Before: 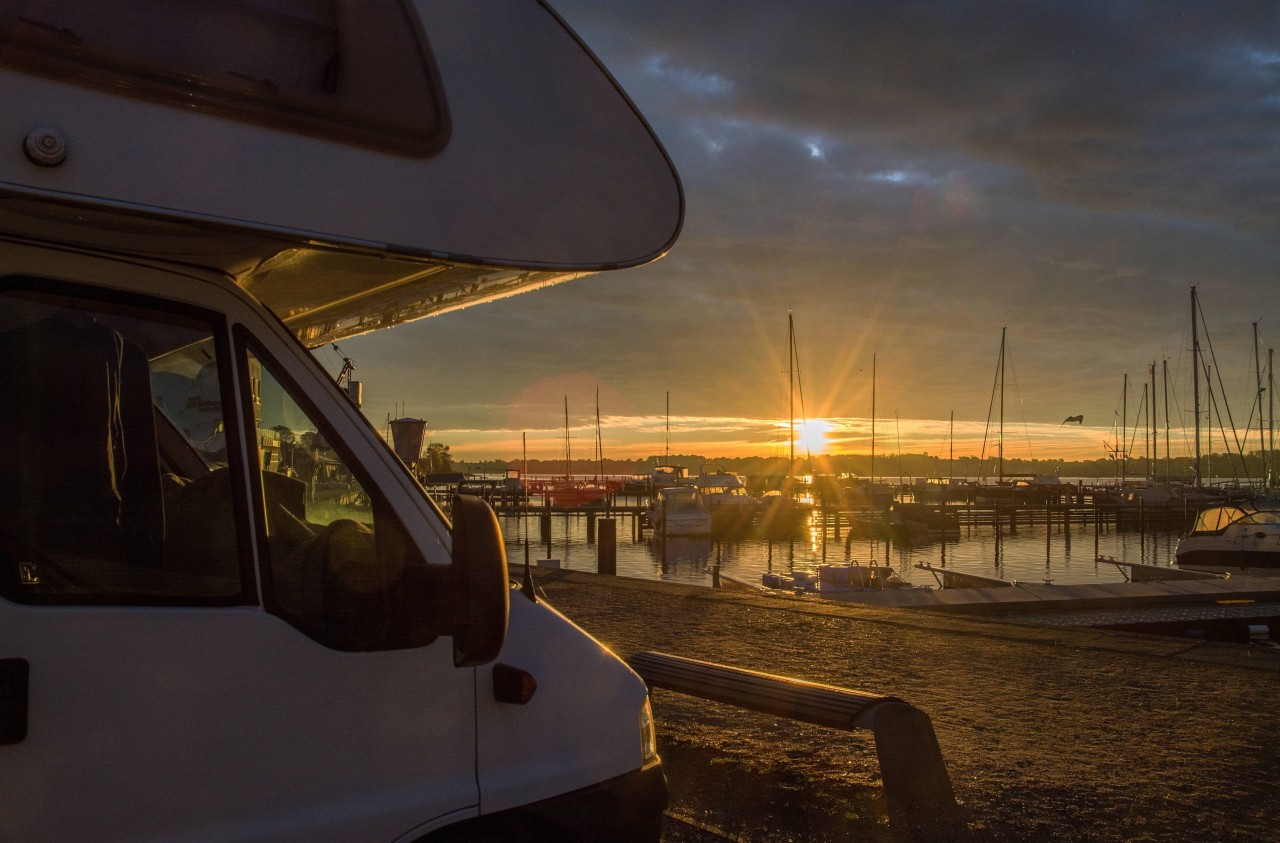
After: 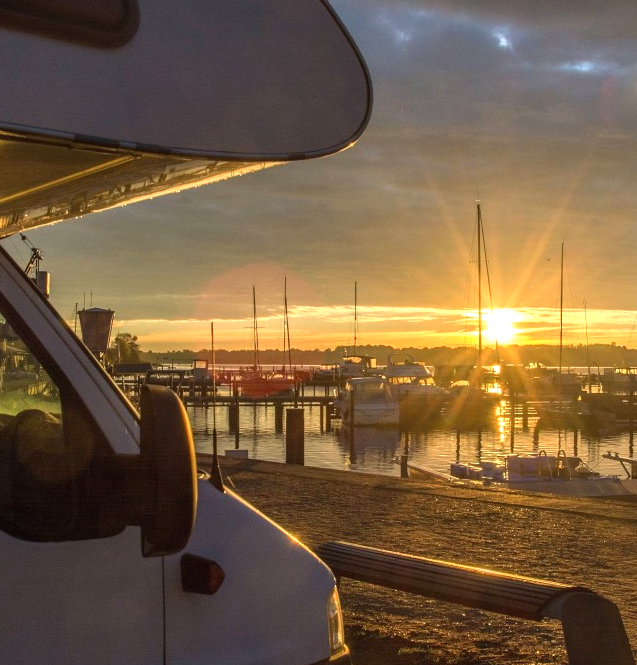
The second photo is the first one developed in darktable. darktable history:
exposure: black level correction 0, exposure 0.693 EV, compensate highlight preservation false
crop and rotate: angle 0.014°, left 24.426%, top 13.092%, right 25.722%, bottom 7.947%
